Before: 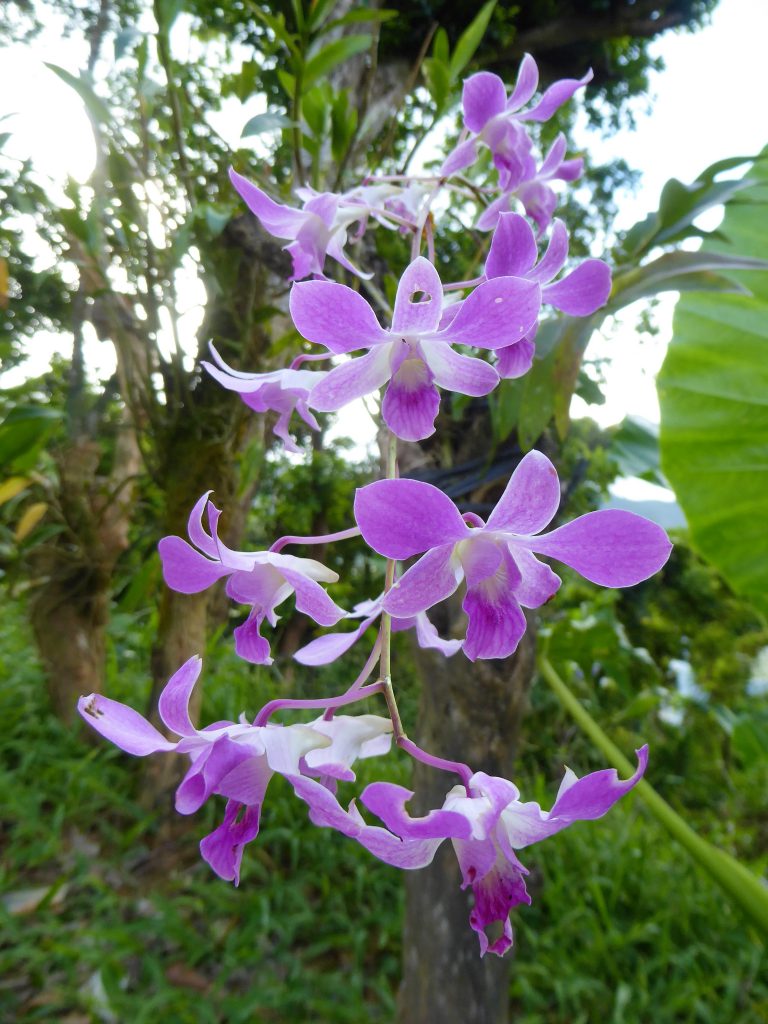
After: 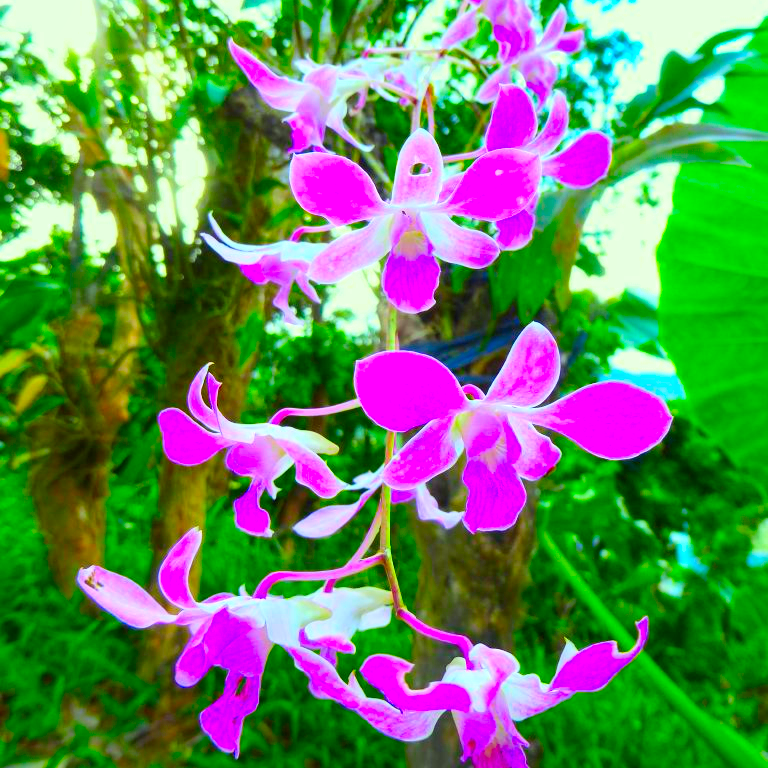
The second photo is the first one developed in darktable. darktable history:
local contrast: highlights 100%, shadows 100%, detail 120%, midtone range 0.2
crop and rotate: top 12.5%, bottom 12.5%
color correction: highlights a* -10.77, highlights b* 9.8, saturation 1.72
contrast brightness saturation: contrast 0.2, brightness 0.2, saturation 0.8
